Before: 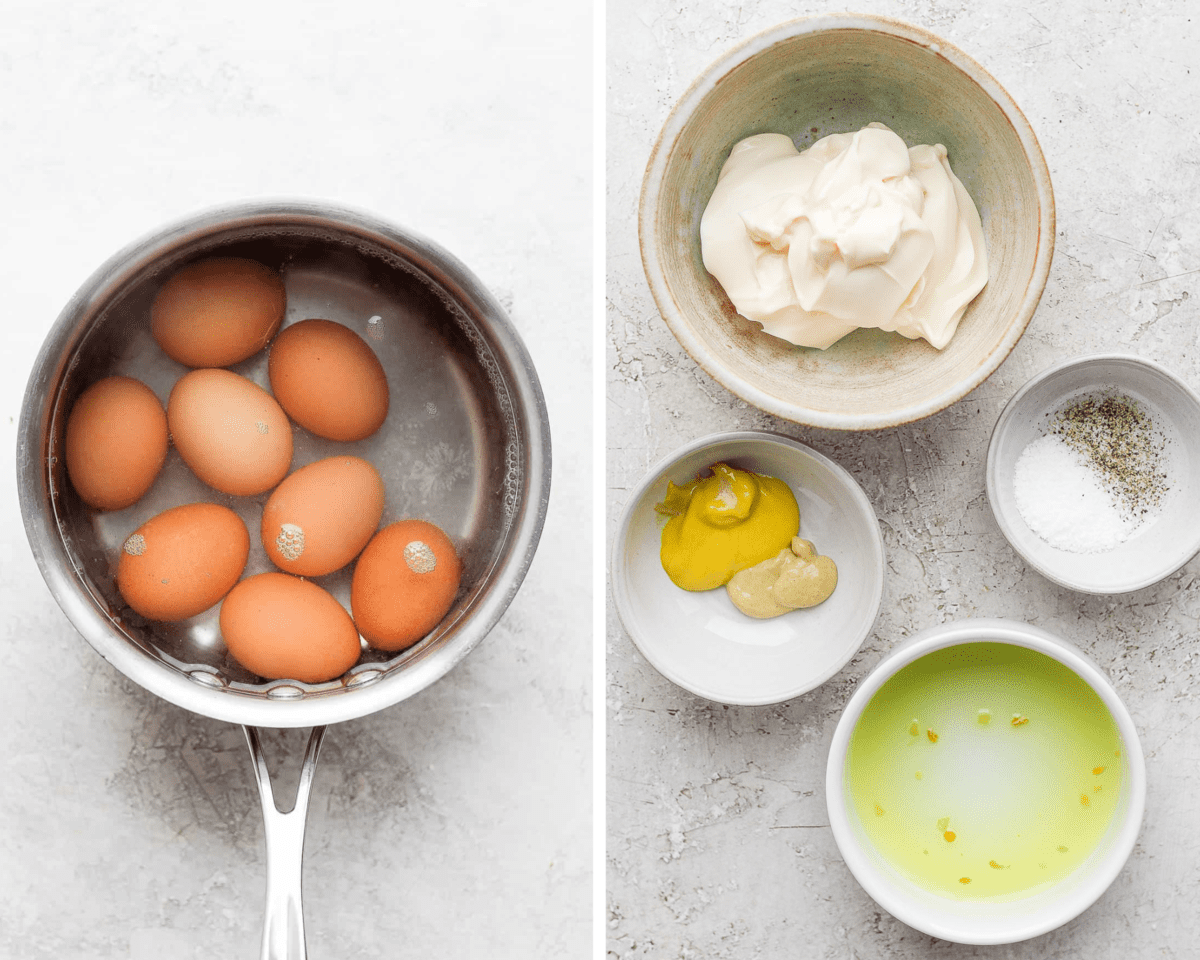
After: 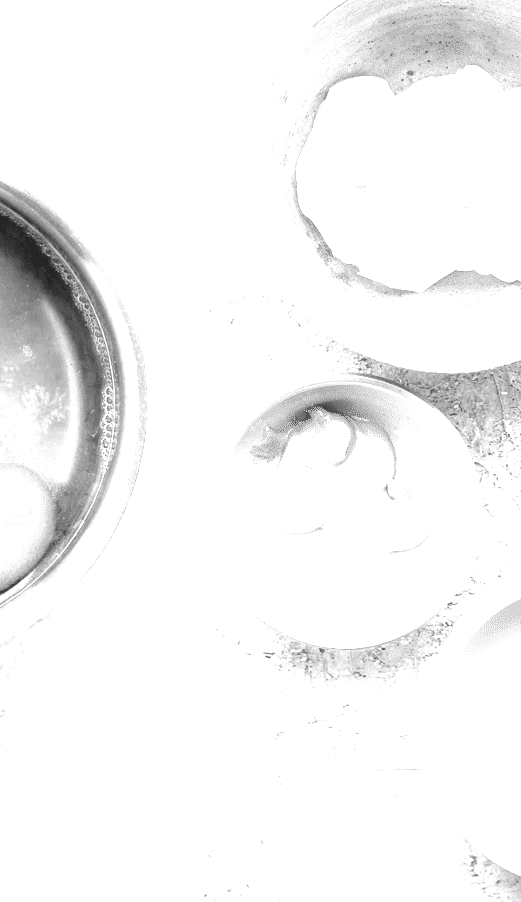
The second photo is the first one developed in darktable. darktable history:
crop: left 33.72%, top 5.938%, right 22.861%
color zones: curves: ch1 [(0, -0.394) (0.143, -0.394) (0.286, -0.394) (0.429, -0.392) (0.571, -0.391) (0.714, -0.391) (0.857, -0.391) (1, -0.394)]
exposure: black level correction 0, exposure 1.744 EV, compensate highlight preservation false
color correction: highlights a* -5.06, highlights b* -4.4, shadows a* 3.73, shadows b* 4.49
